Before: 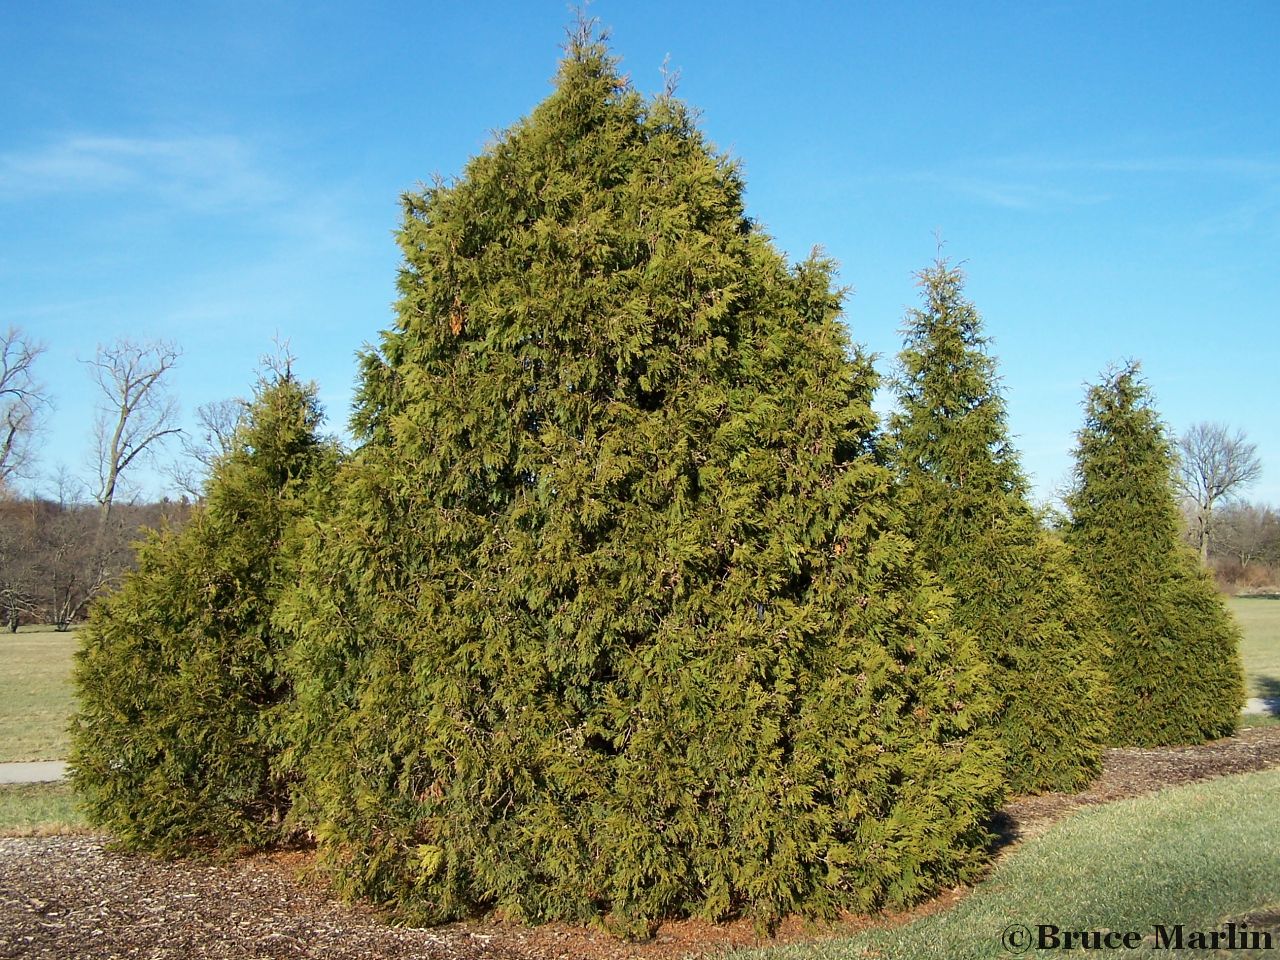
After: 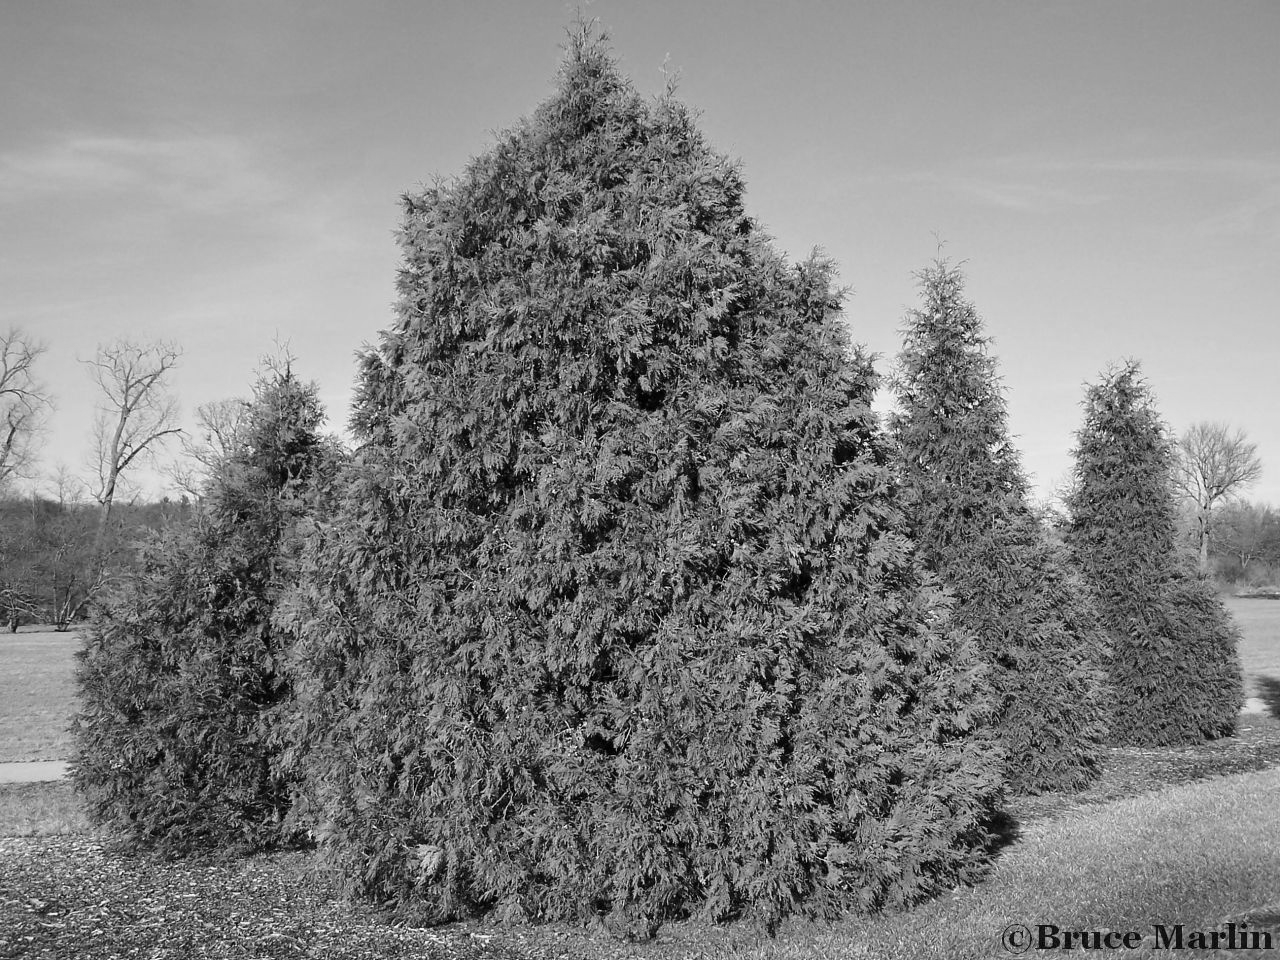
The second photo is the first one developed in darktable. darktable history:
exposure: compensate highlight preservation false
monochrome: a 32, b 64, size 2.3
